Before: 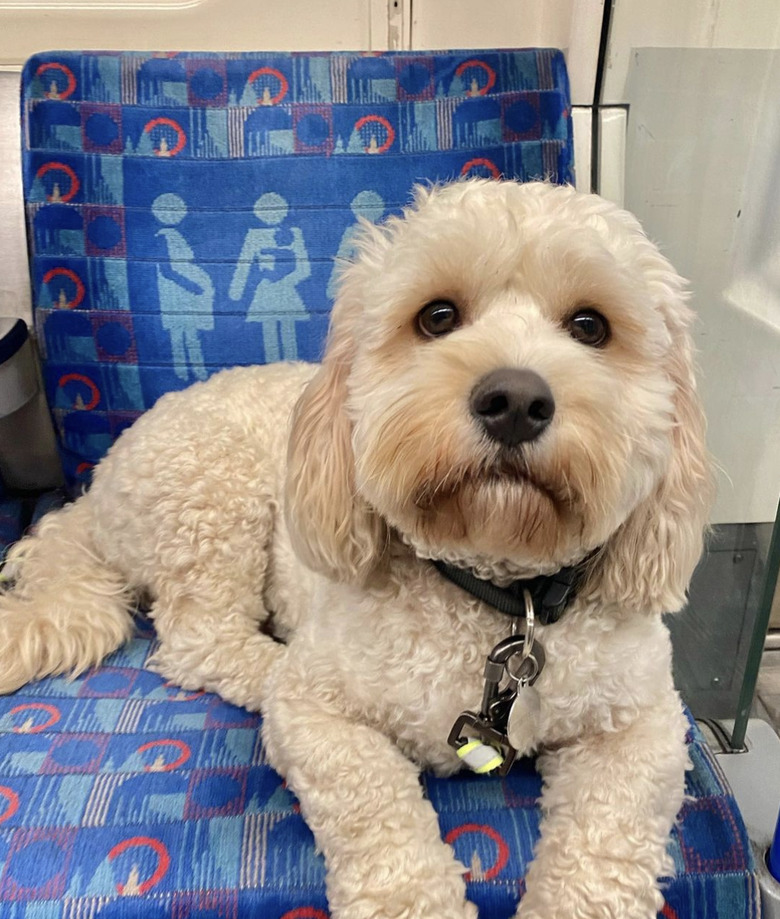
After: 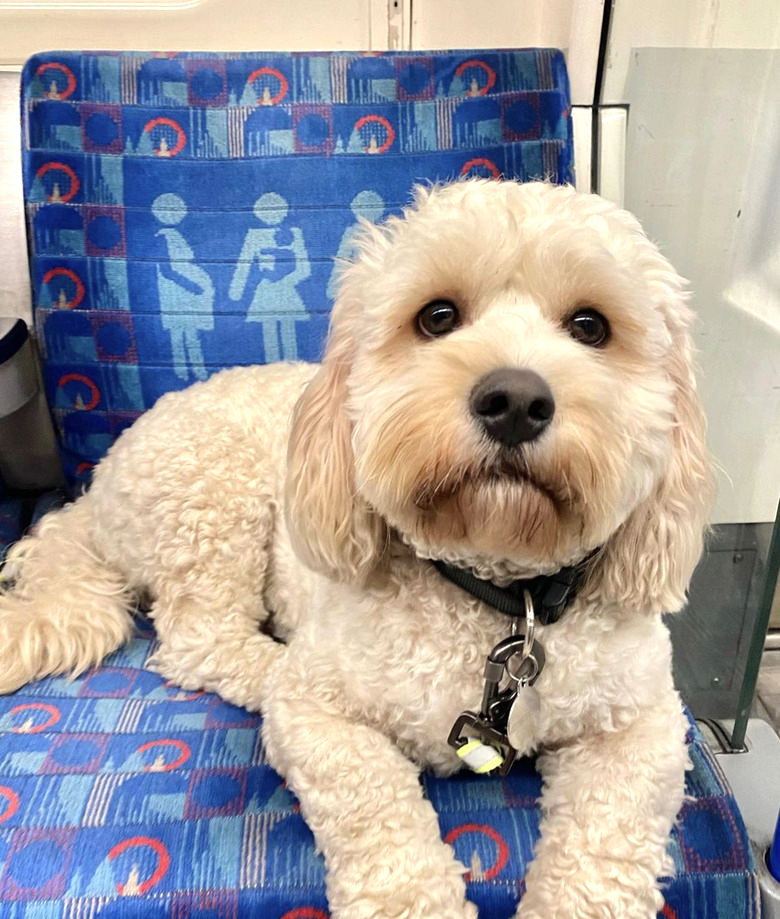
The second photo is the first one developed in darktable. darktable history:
tone equalizer: -8 EV -0.449 EV, -7 EV -0.421 EV, -6 EV -0.298 EV, -5 EV -0.252 EV, -3 EV 0.243 EV, -2 EV 0.316 EV, -1 EV 0.409 EV, +0 EV 0.394 EV
